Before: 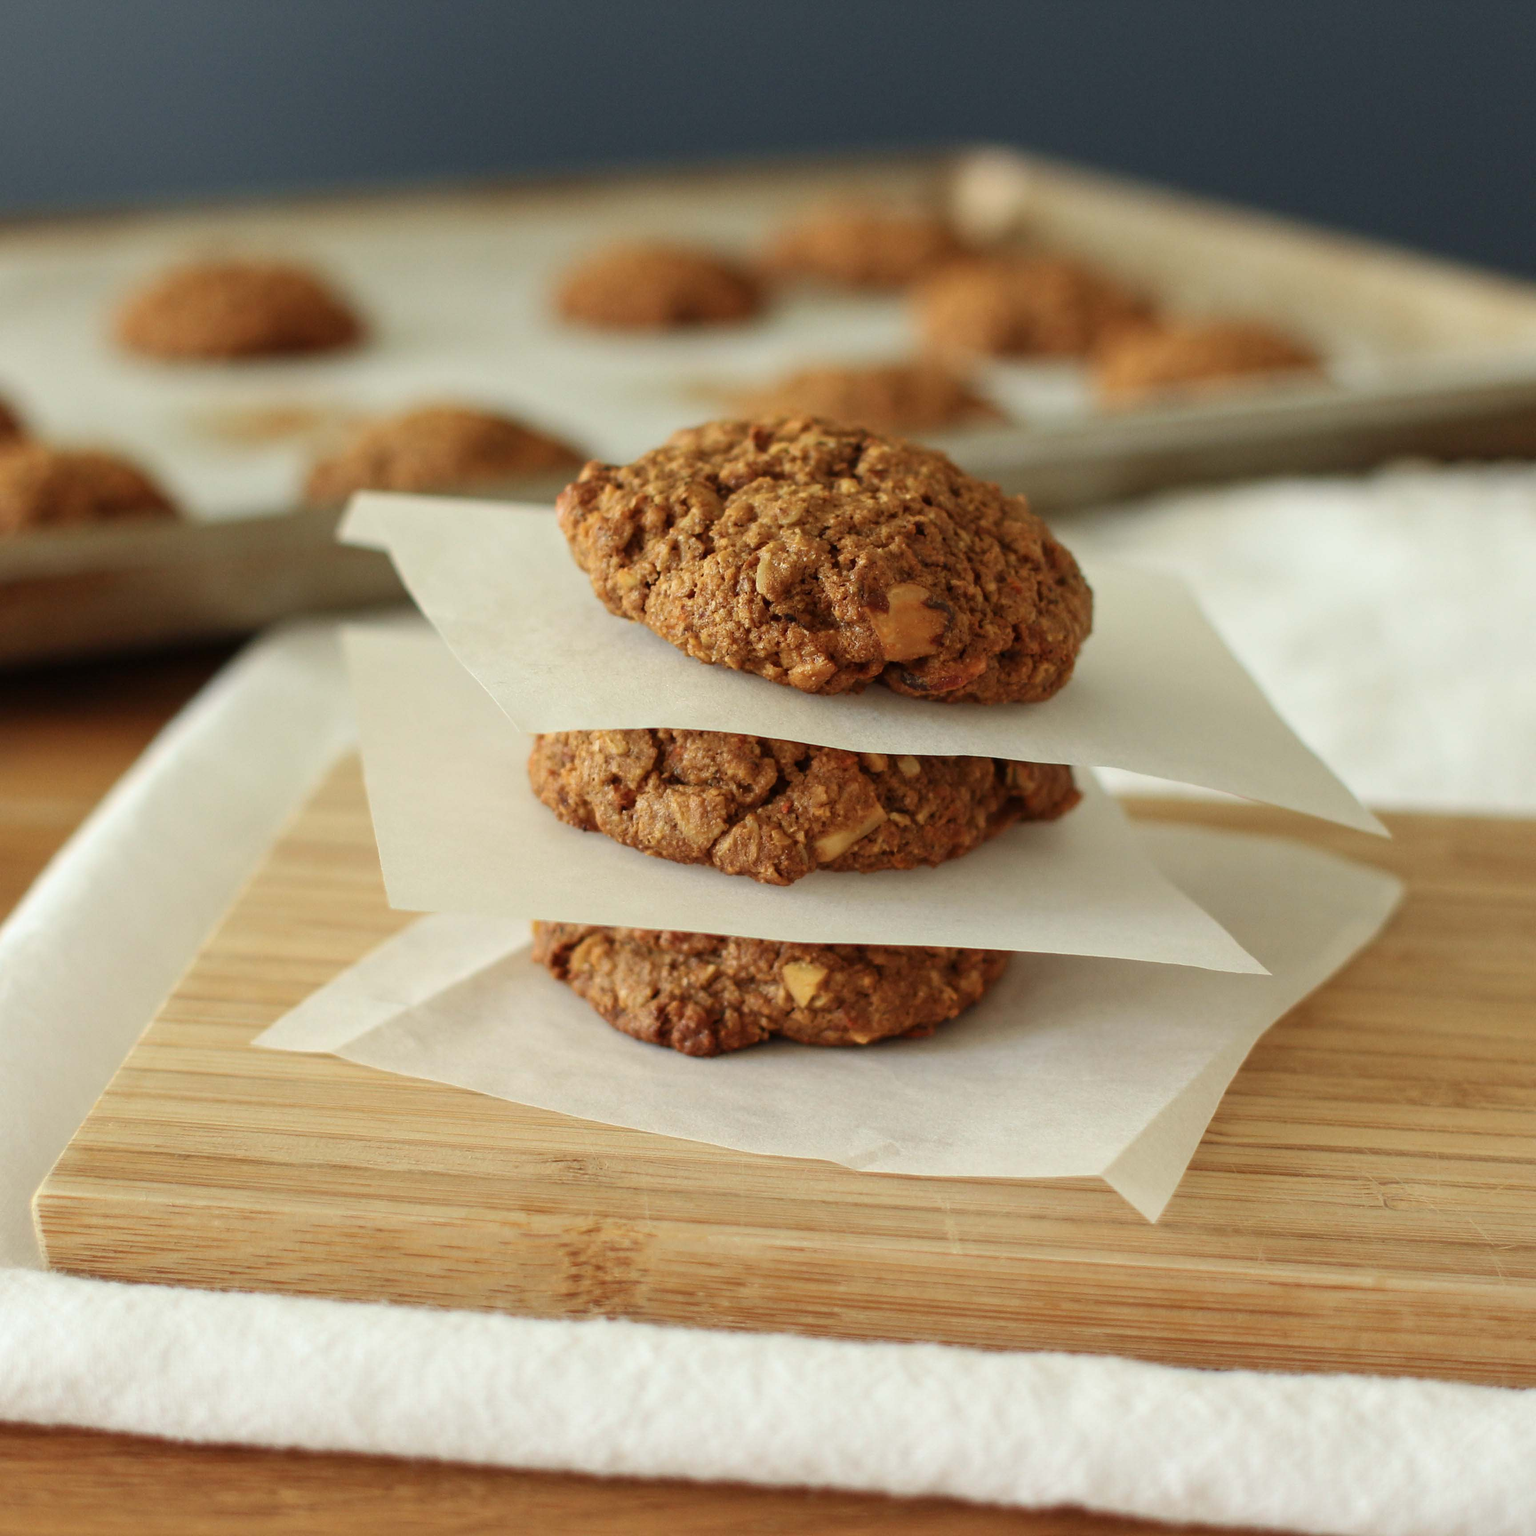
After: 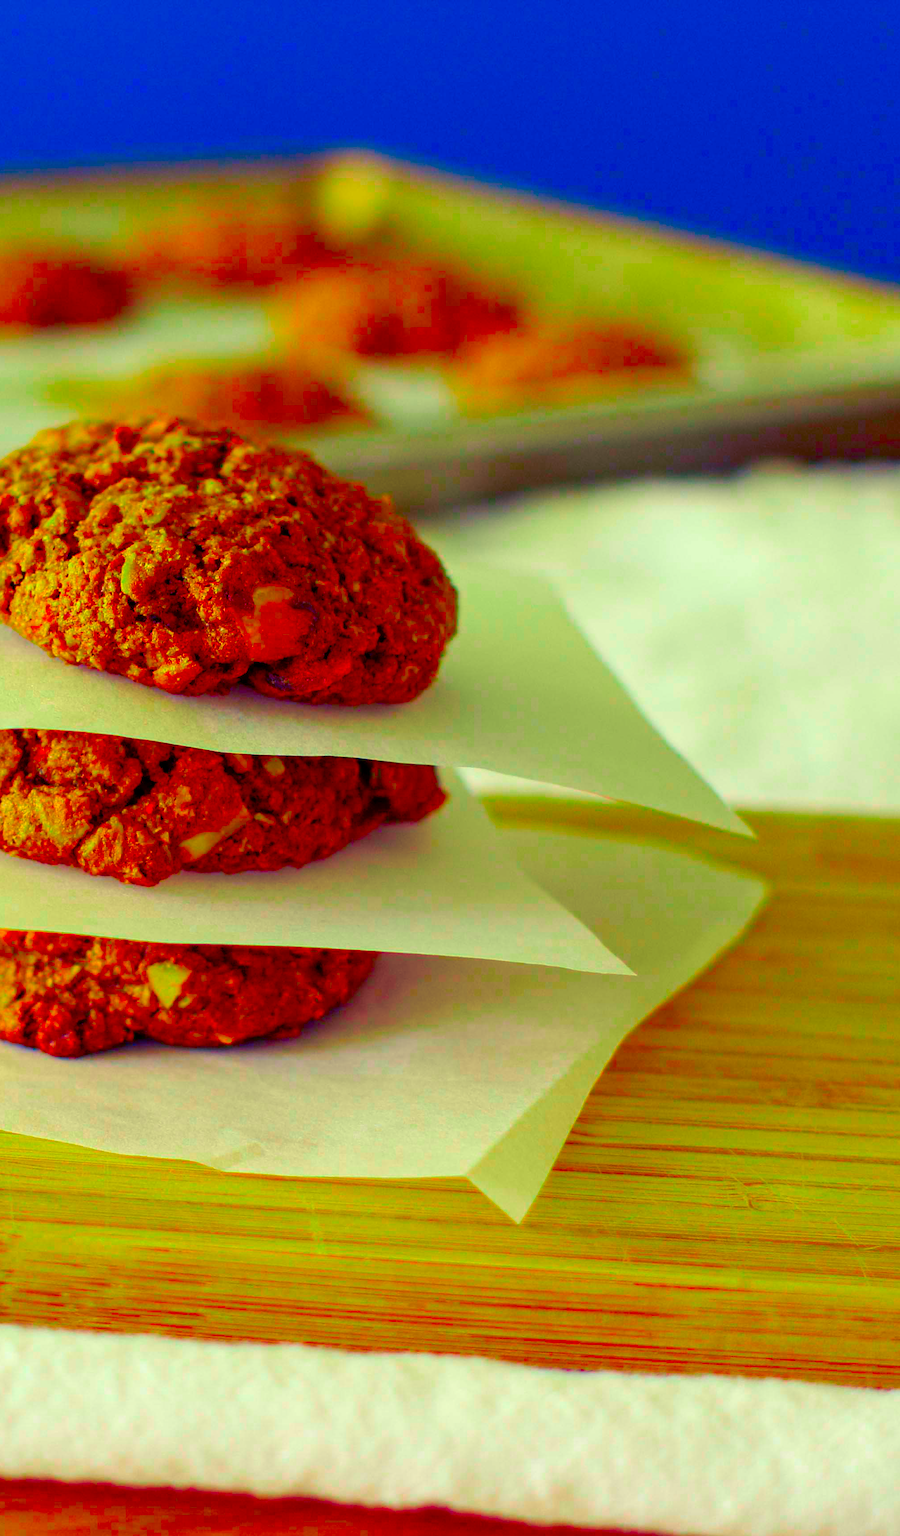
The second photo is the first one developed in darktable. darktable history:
color balance rgb: shadows lift › luminance -28.76%, shadows lift › chroma 15%, shadows lift › hue 270°, power › chroma 1%, power › hue 255°, highlights gain › luminance 7.14%, highlights gain › chroma 2%, highlights gain › hue 90°, global offset › luminance -0.29%, global offset › hue 260°, perceptual saturation grading › global saturation 20%, perceptual saturation grading › highlights -13.92%, perceptual saturation grading › shadows 50%
crop: left 41.402%
color zones: curves: ch2 [(0, 0.5) (0.143, 0.517) (0.286, 0.571) (0.429, 0.522) (0.571, 0.5) (0.714, 0.5) (0.857, 0.5) (1, 0.5)]
color correction: saturation 3
